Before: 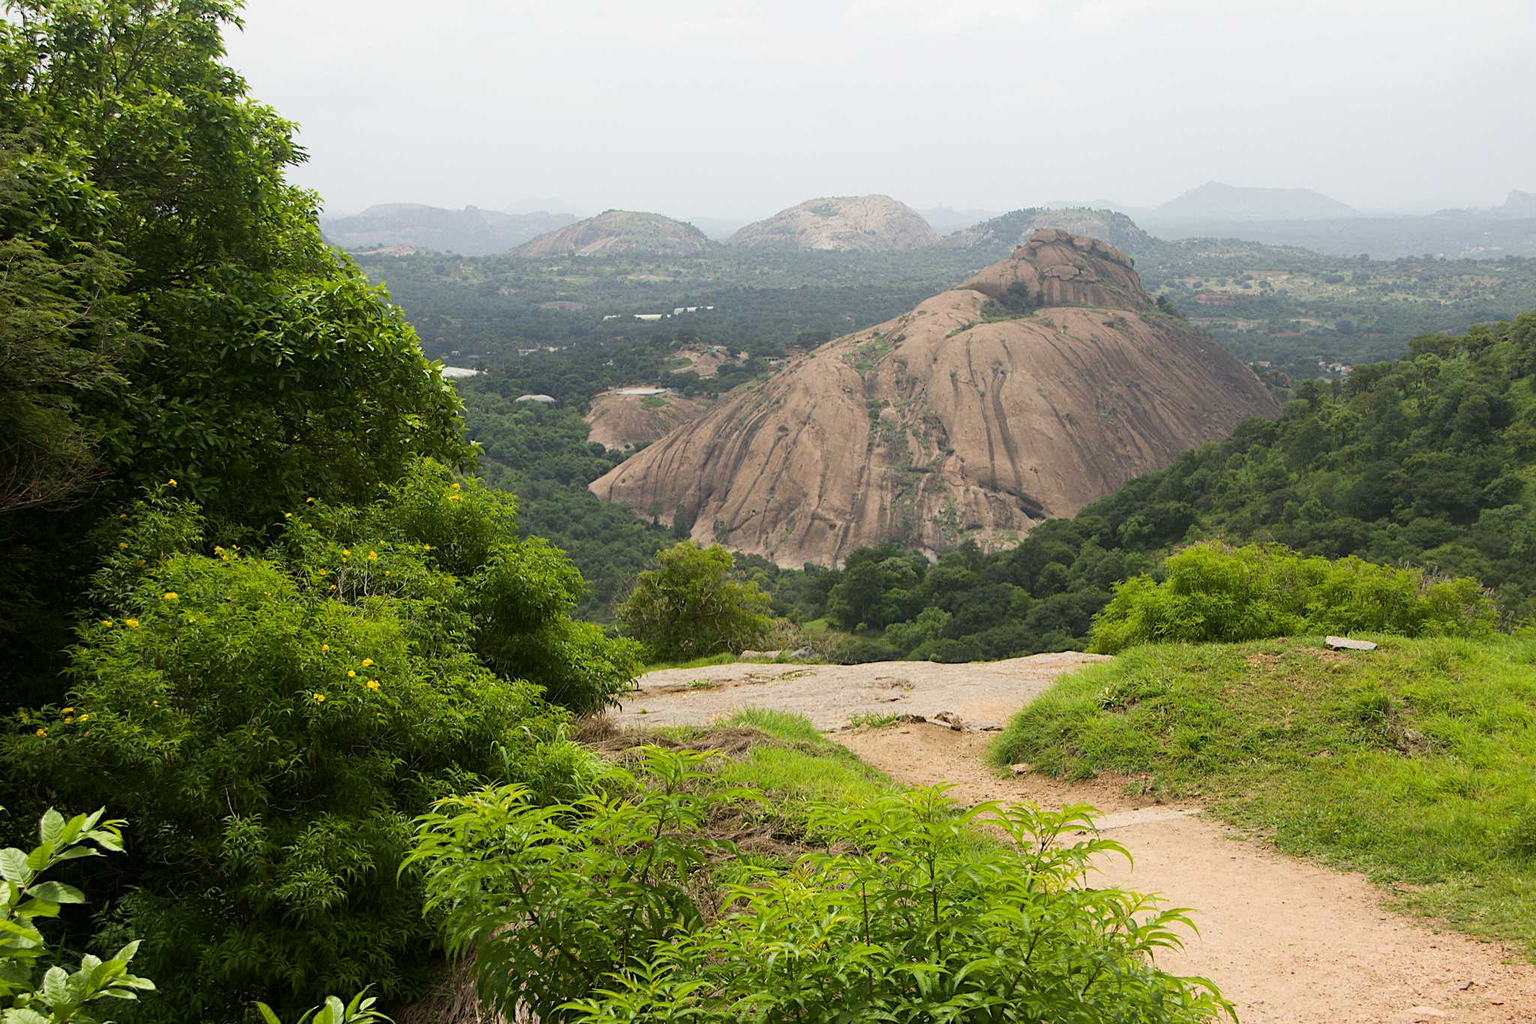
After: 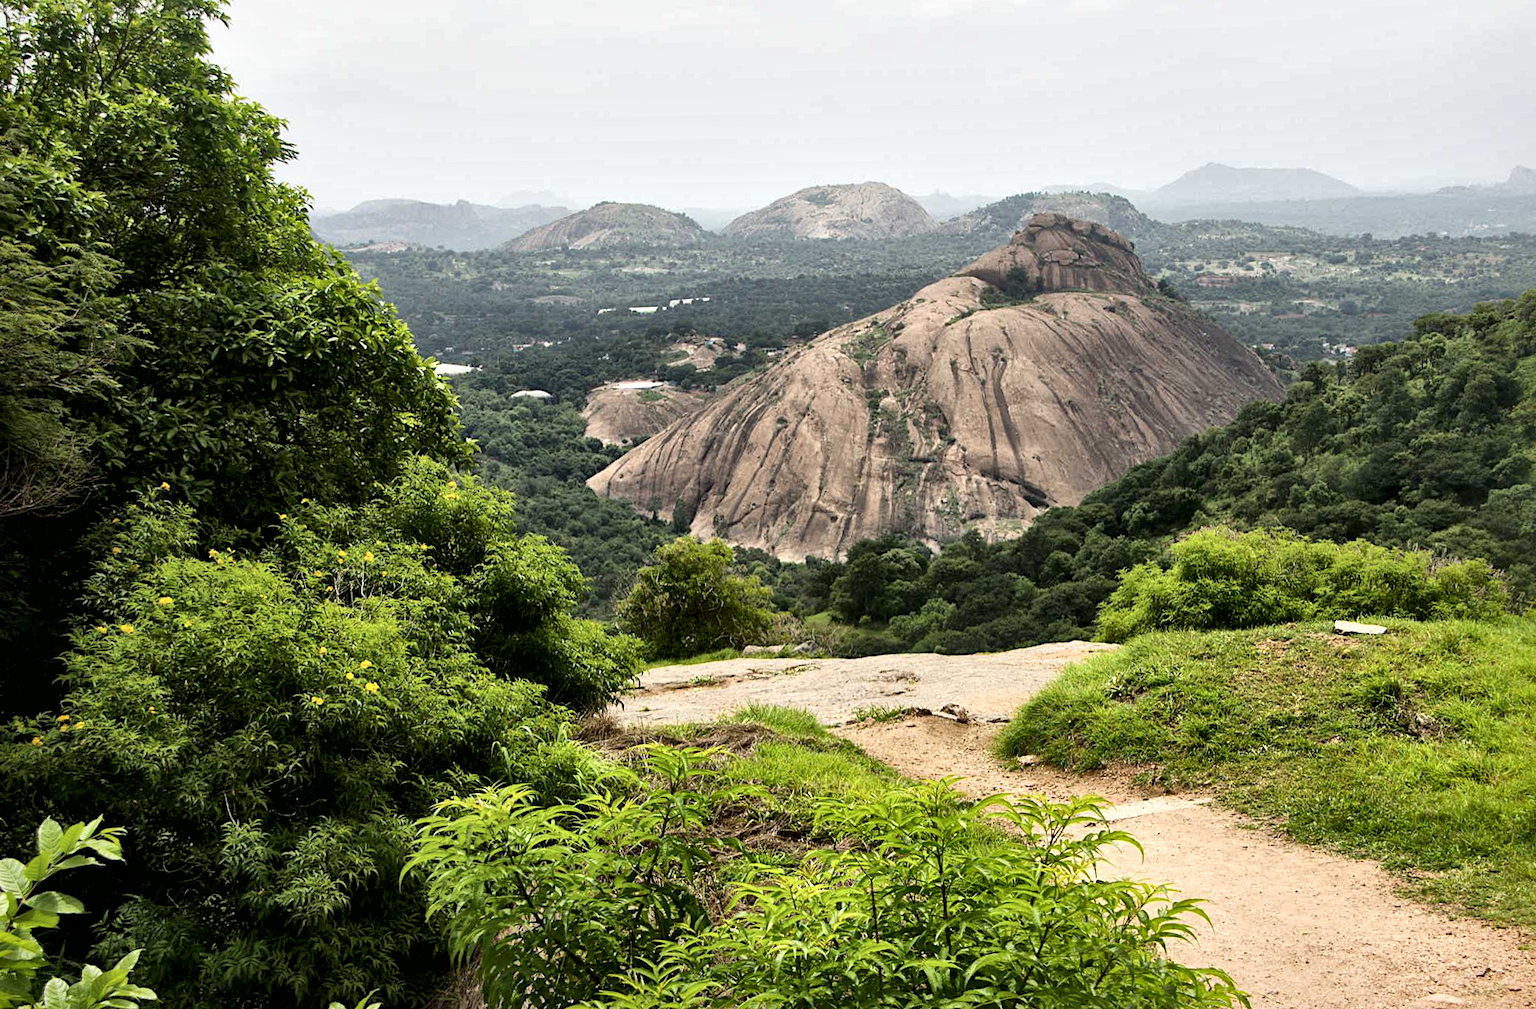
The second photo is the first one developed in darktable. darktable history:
rotate and perspective: rotation -1°, crop left 0.011, crop right 0.989, crop top 0.025, crop bottom 0.975
local contrast: mode bilateral grid, contrast 44, coarseness 69, detail 214%, midtone range 0.2
